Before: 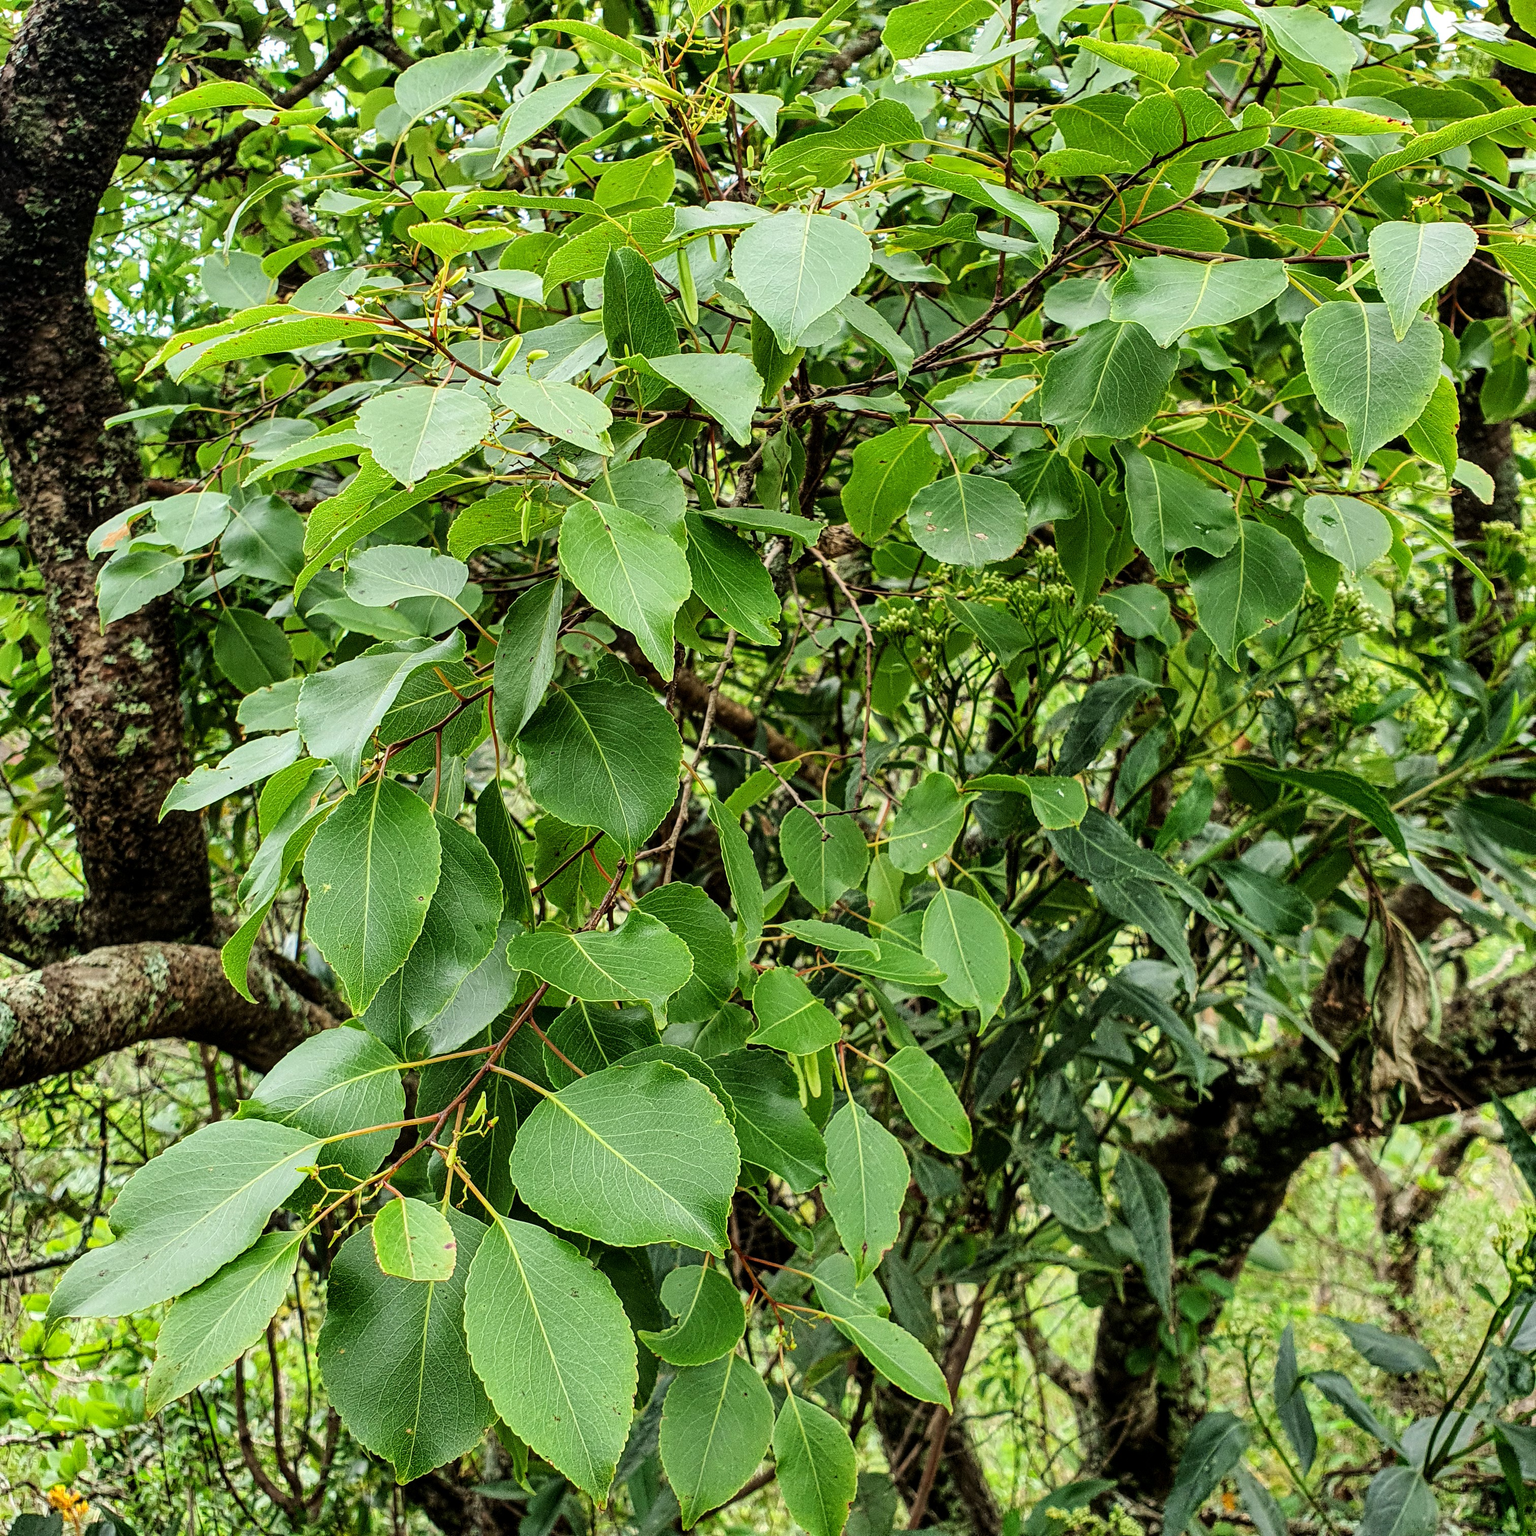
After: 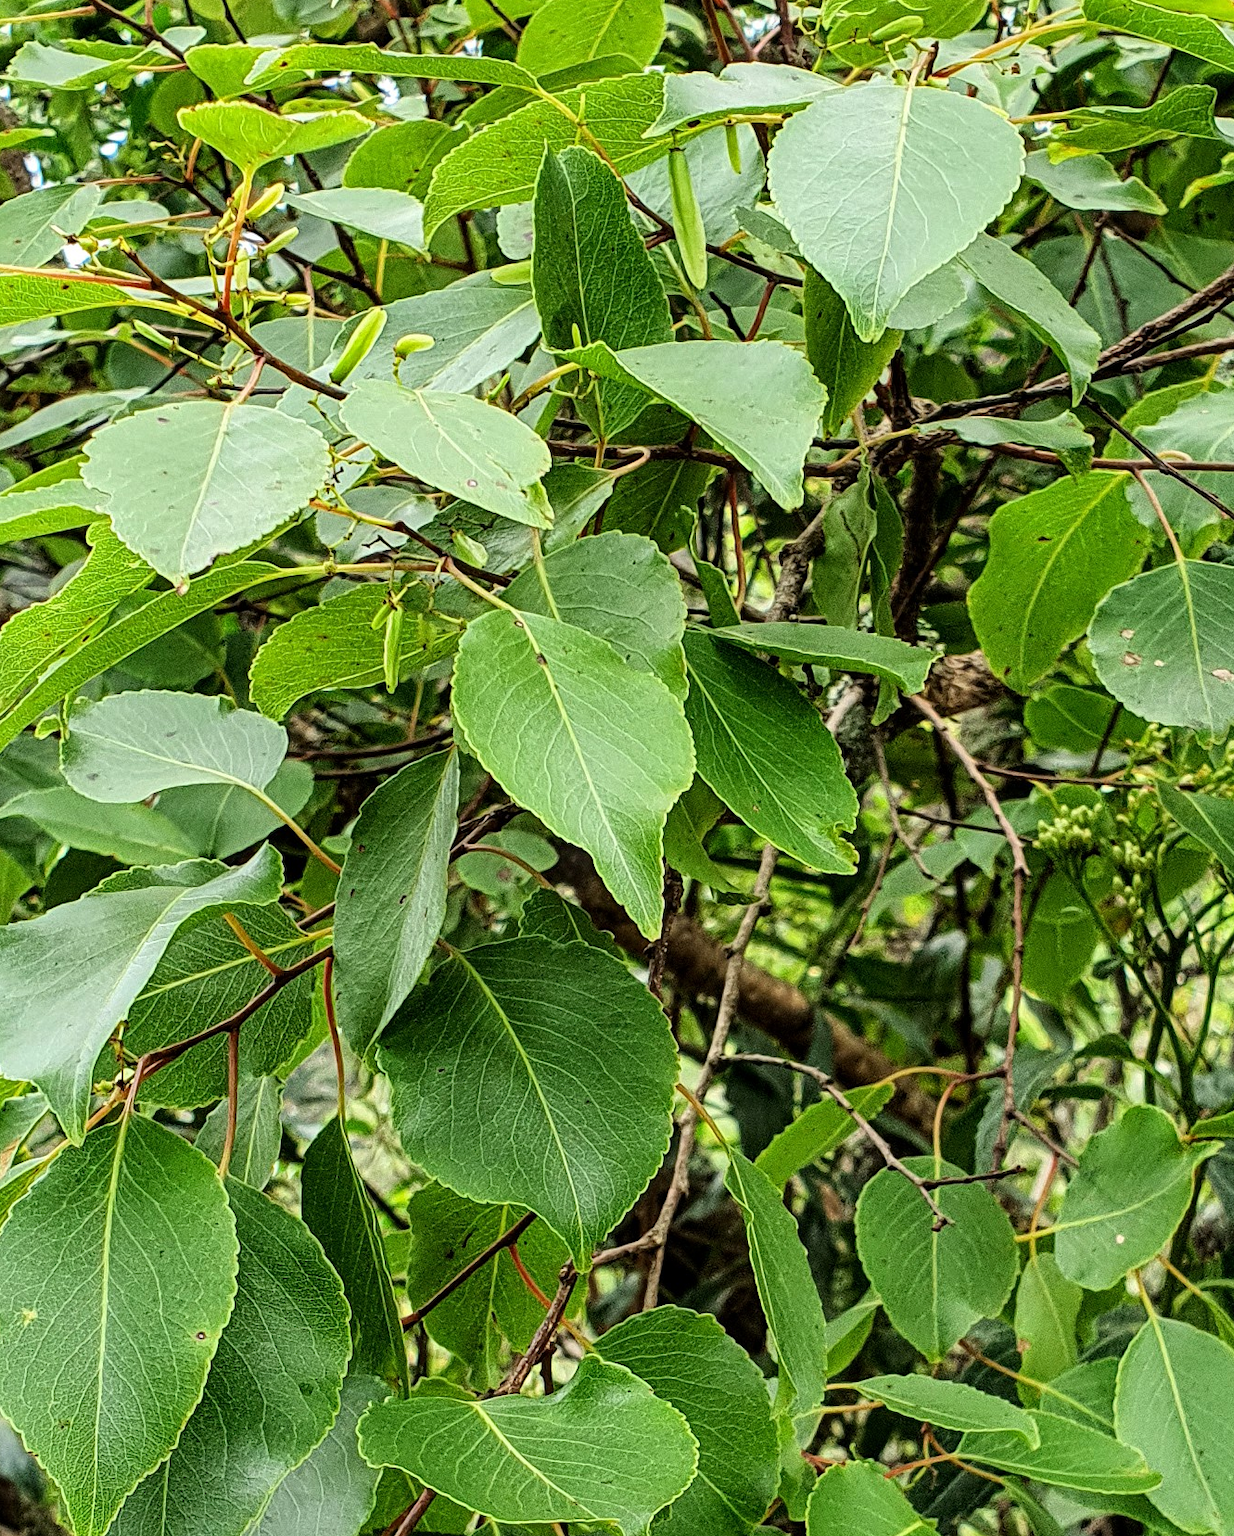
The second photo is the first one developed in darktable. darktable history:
white balance: emerald 1
crop: left 20.248%, top 10.86%, right 35.675%, bottom 34.321%
